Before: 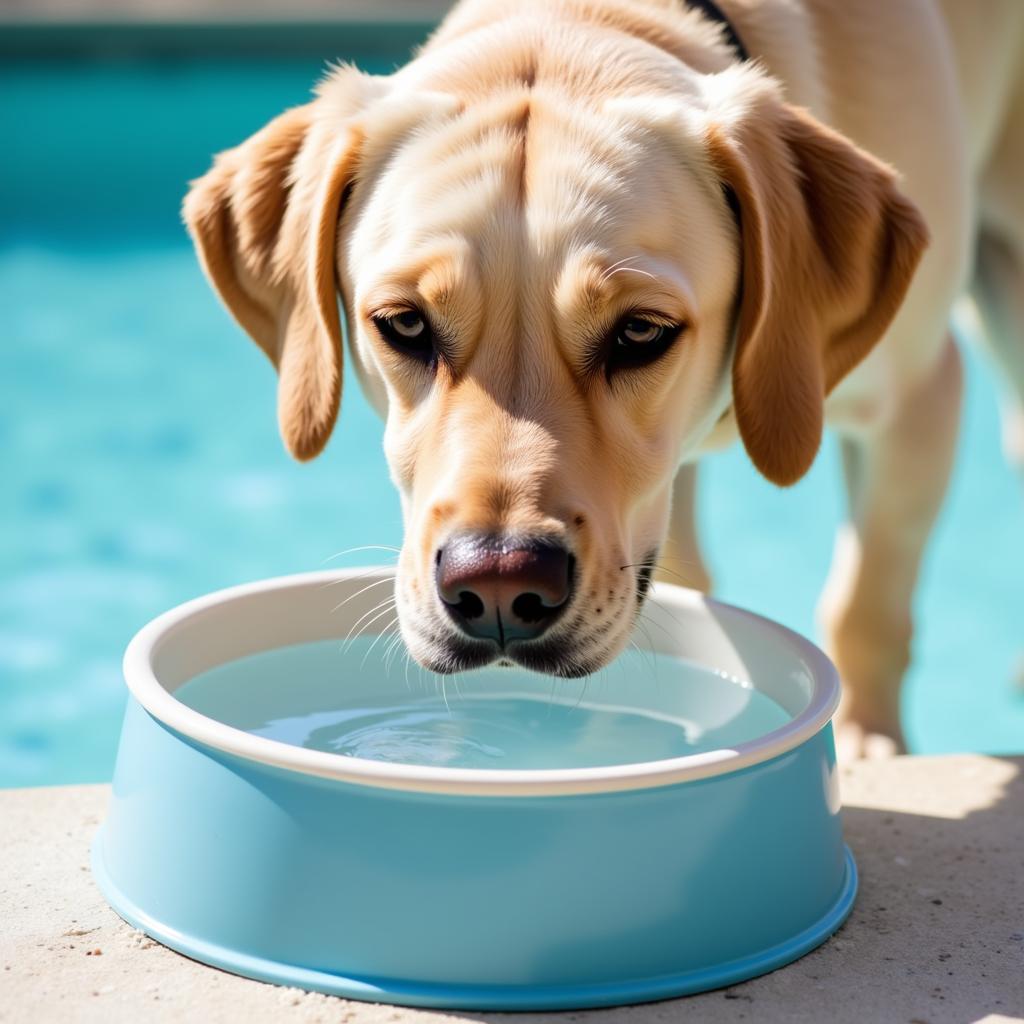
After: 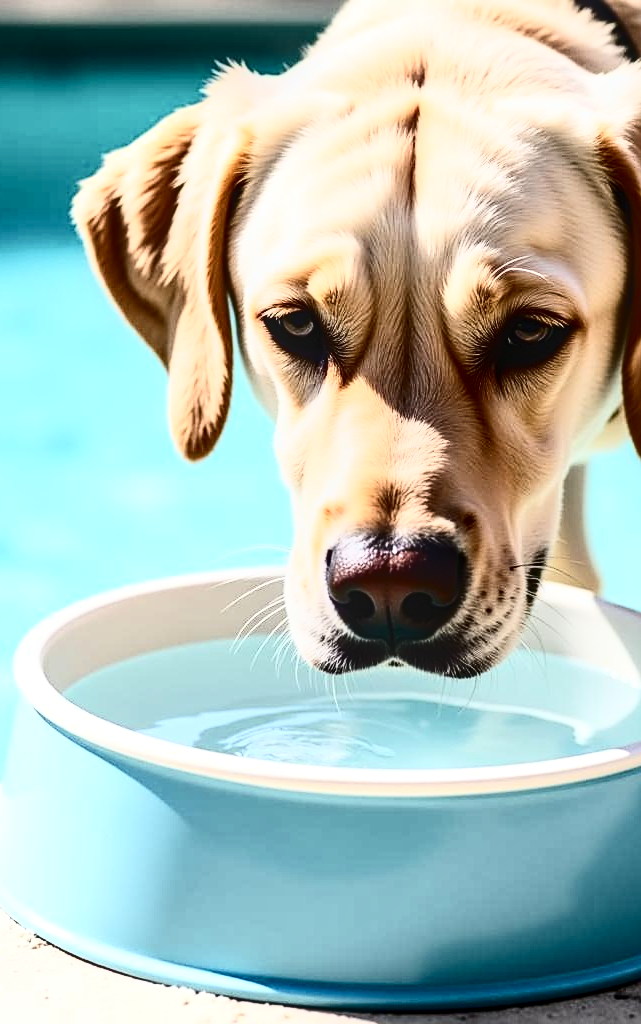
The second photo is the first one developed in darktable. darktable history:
tone curve: curves: ch0 [(0, 0) (0.003, 0.006) (0.011, 0.008) (0.025, 0.011) (0.044, 0.015) (0.069, 0.019) (0.1, 0.023) (0.136, 0.03) (0.177, 0.042) (0.224, 0.065) (0.277, 0.103) (0.335, 0.177) (0.399, 0.294) (0.468, 0.463) (0.543, 0.639) (0.623, 0.805) (0.709, 0.909) (0.801, 0.967) (0.898, 0.989) (1, 1)], color space Lab, independent channels, preserve colors none
crop: left 10.834%, right 26.52%
local contrast: on, module defaults
sharpen: on, module defaults
